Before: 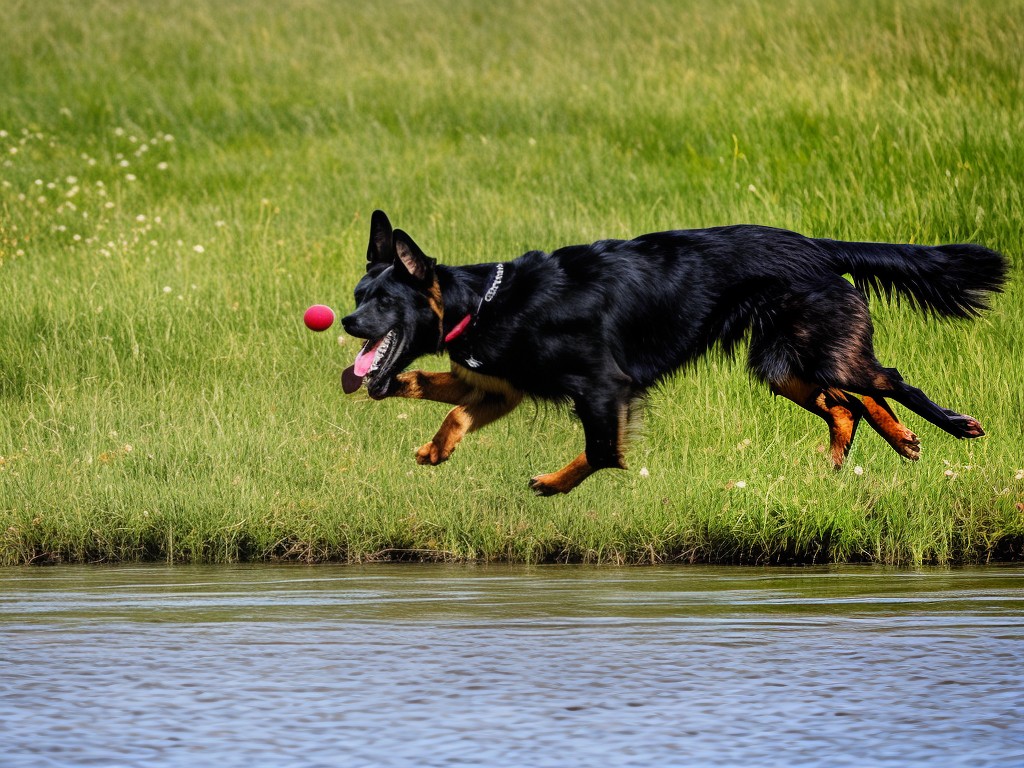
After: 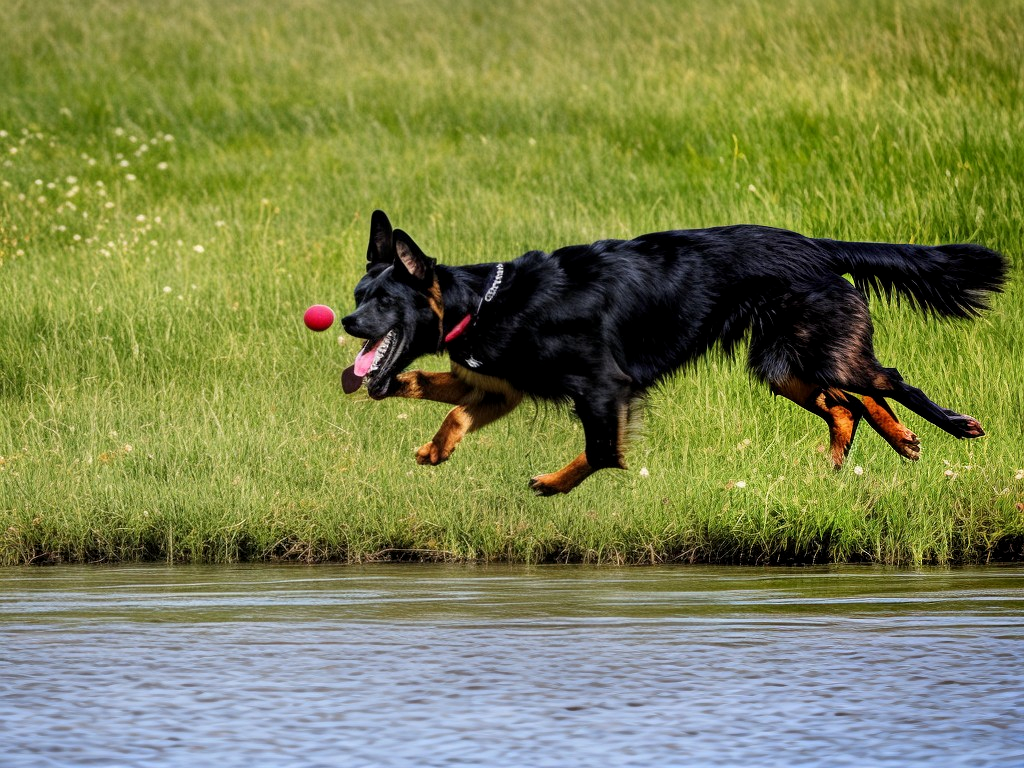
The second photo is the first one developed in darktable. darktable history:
local contrast: highlights 106%, shadows 101%, detail 119%, midtone range 0.2
